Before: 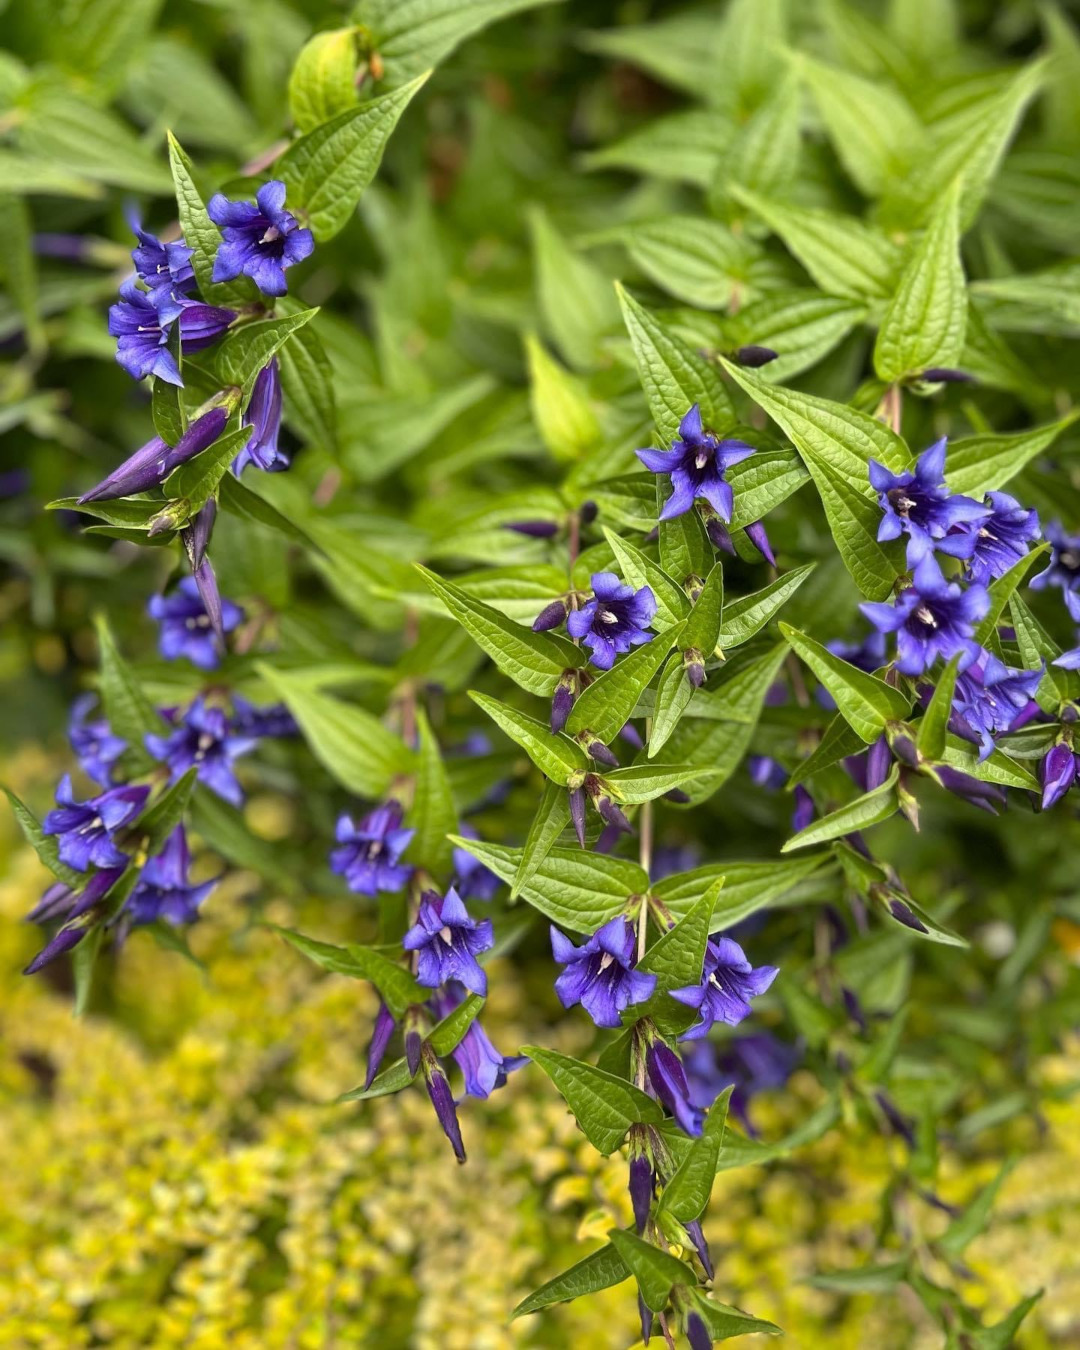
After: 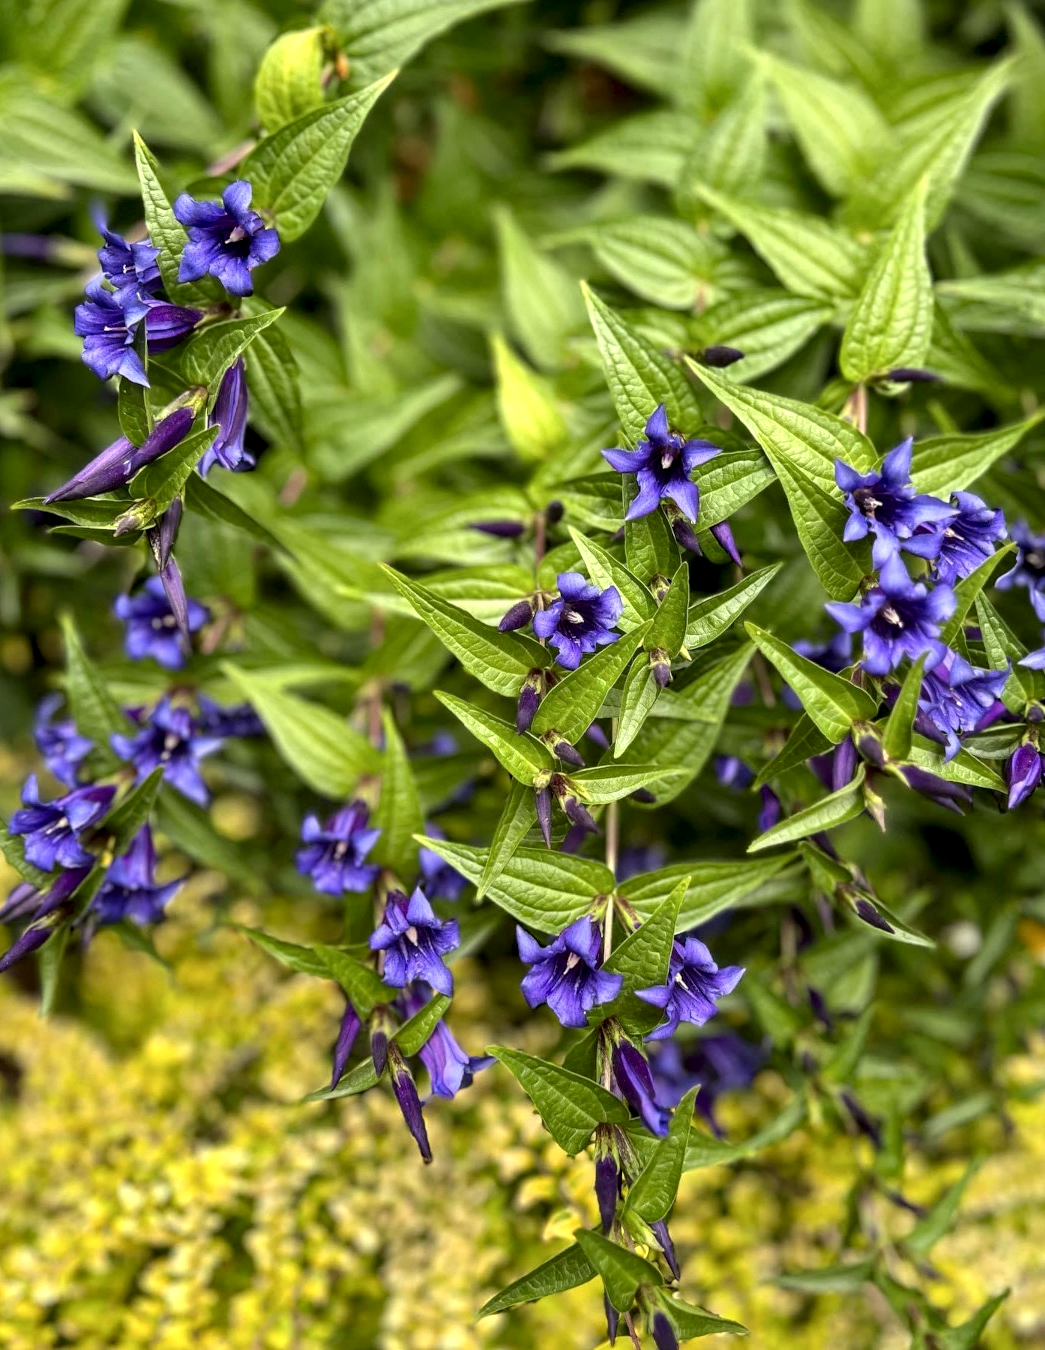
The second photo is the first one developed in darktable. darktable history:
exposure: compensate highlight preservation false
local contrast: detail 135%, midtone range 0.75
crop and rotate: left 3.238%
